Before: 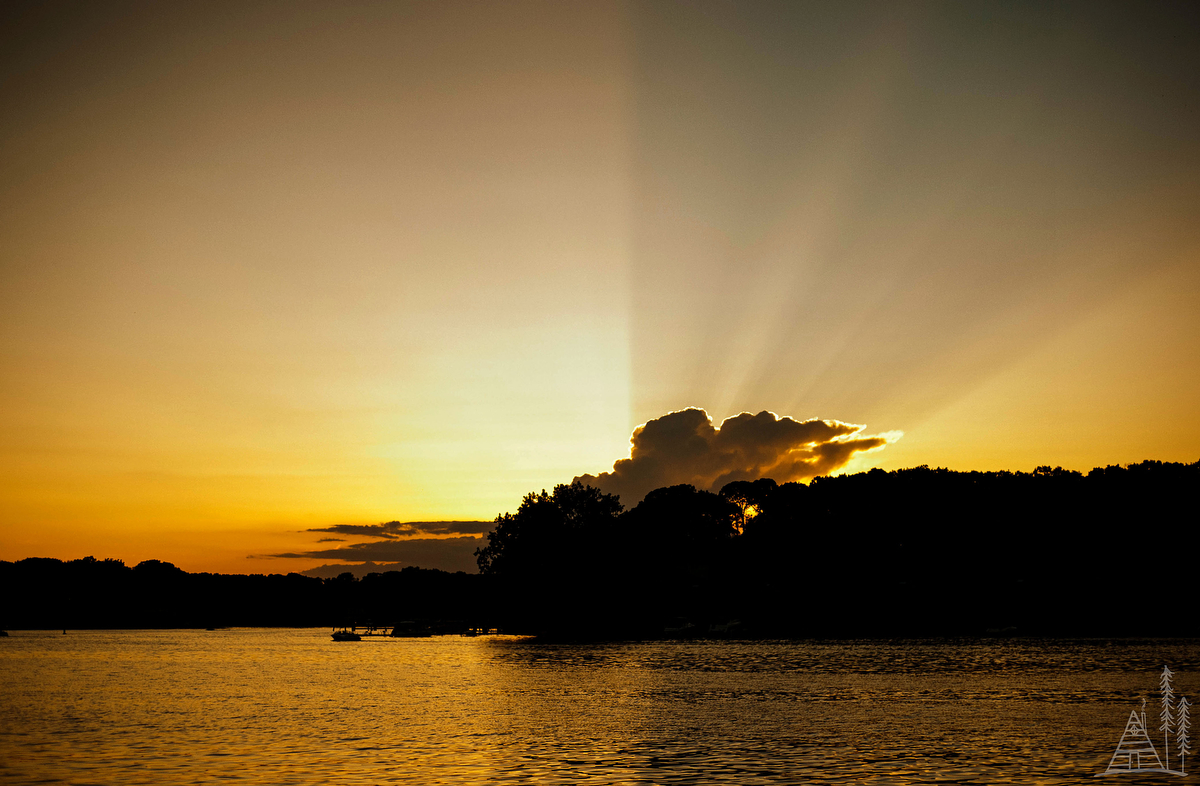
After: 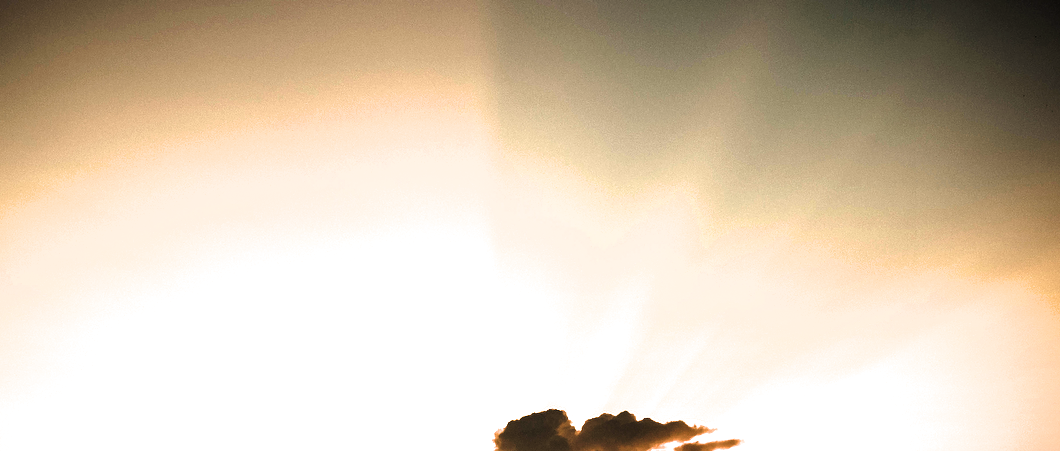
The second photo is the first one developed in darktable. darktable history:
filmic rgb: black relative exposure -8.3 EV, white relative exposure 2.22 EV, hardness 7.17, latitude 85.68%, contrast 1.68, highlights saturation mix -3.77%, shadows ↔ highlights balance -2.93%
crop and rotate: left 11.621%, bottom 42.514%
exposure: black level correction -0.005, exposure 1 EV, compensate highlight preservation false
